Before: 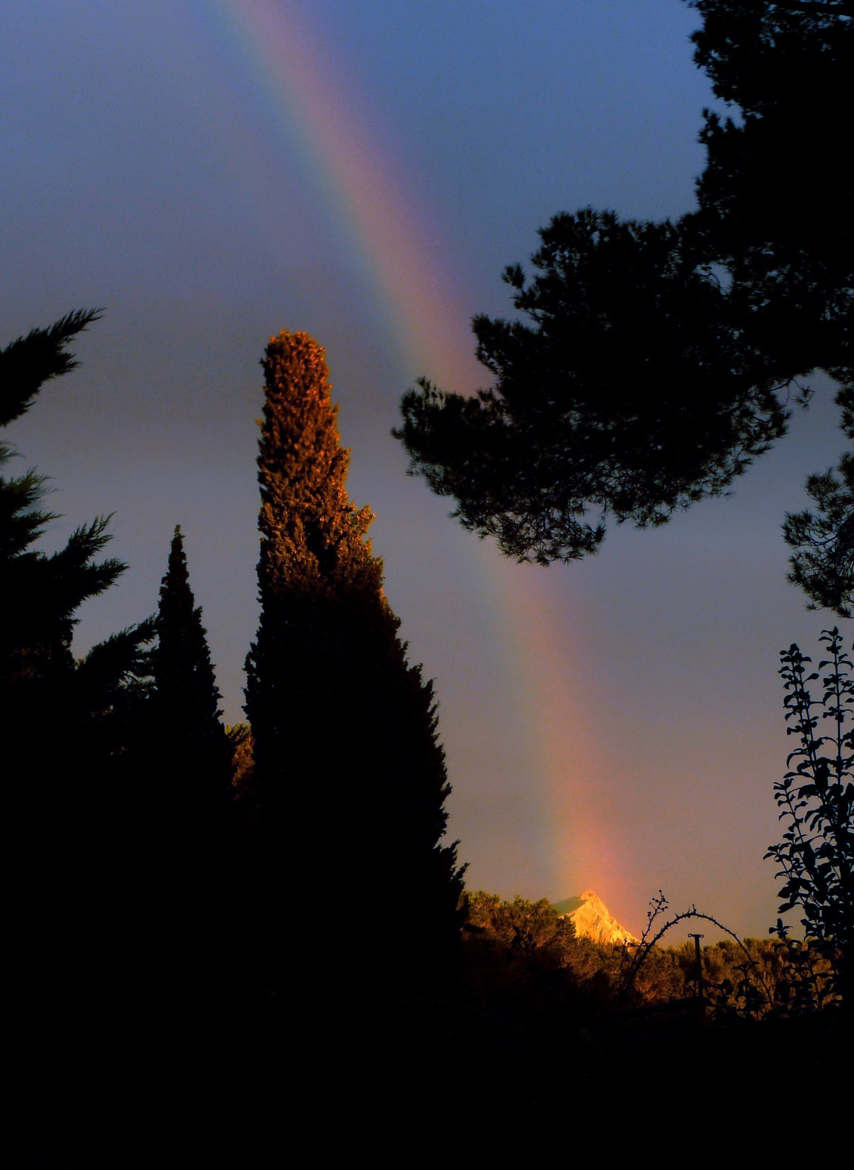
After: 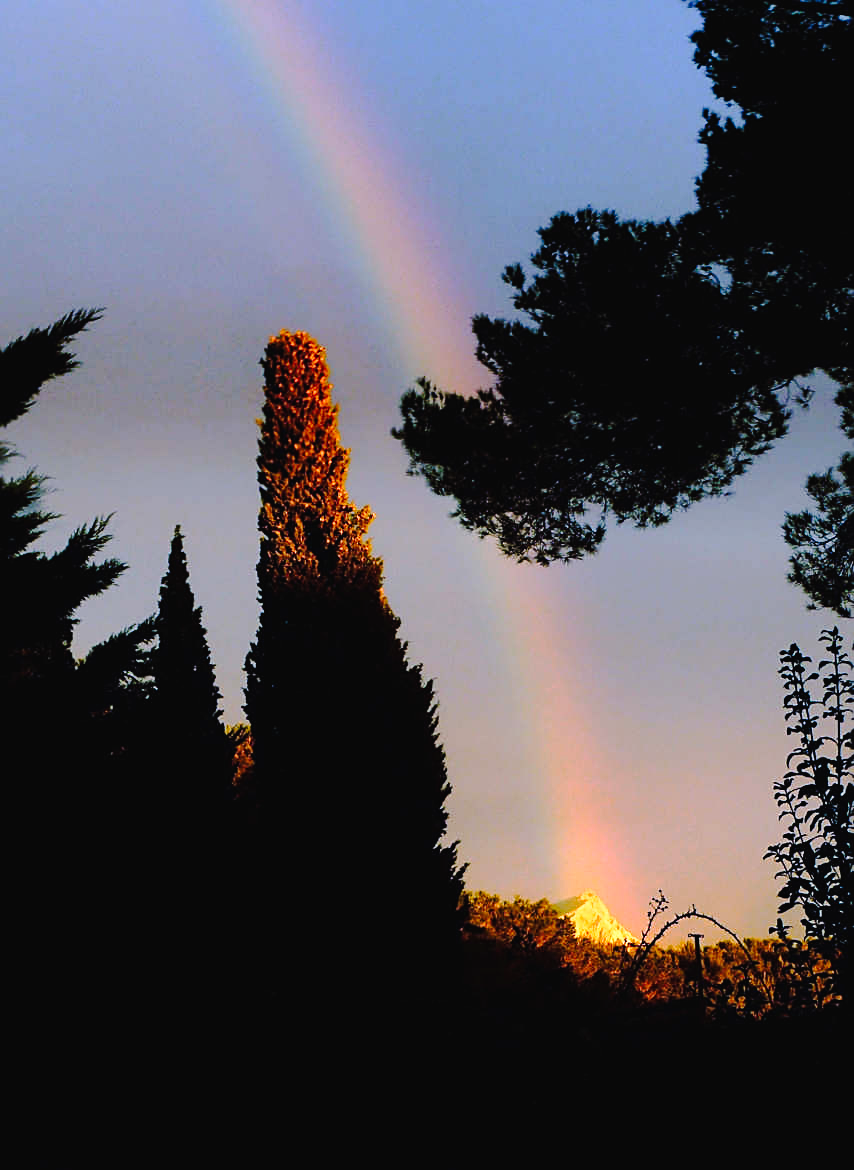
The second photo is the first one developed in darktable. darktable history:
sharpen: on, module defaults
tone curve: curves: ch0 [(0, 0.019) (0.078, 0.058) (0.223, 0.217) (0.424, 0.553) (0.631, 0.764) (0.816, 0.932) (1, 1)]; ch1 [(0, 0) (0.262, 0.227) (0.417, 0.386) (0.469, 0.467) (0.502, 0.503) (0.544, 0.548) (0.57, 0.579) (0.608, 0.62) (0.65, 0.68) (0.994, 0.987)]; ch2 [(0, 0) (0.262, 0.188) (0.5, 0.504) (0.553, 0.592) (0.599, 0.653) (1, 1)], preserve colors none
exposure: black level correction 0, exposure 0.498 EV, compensate highlight preservation false
